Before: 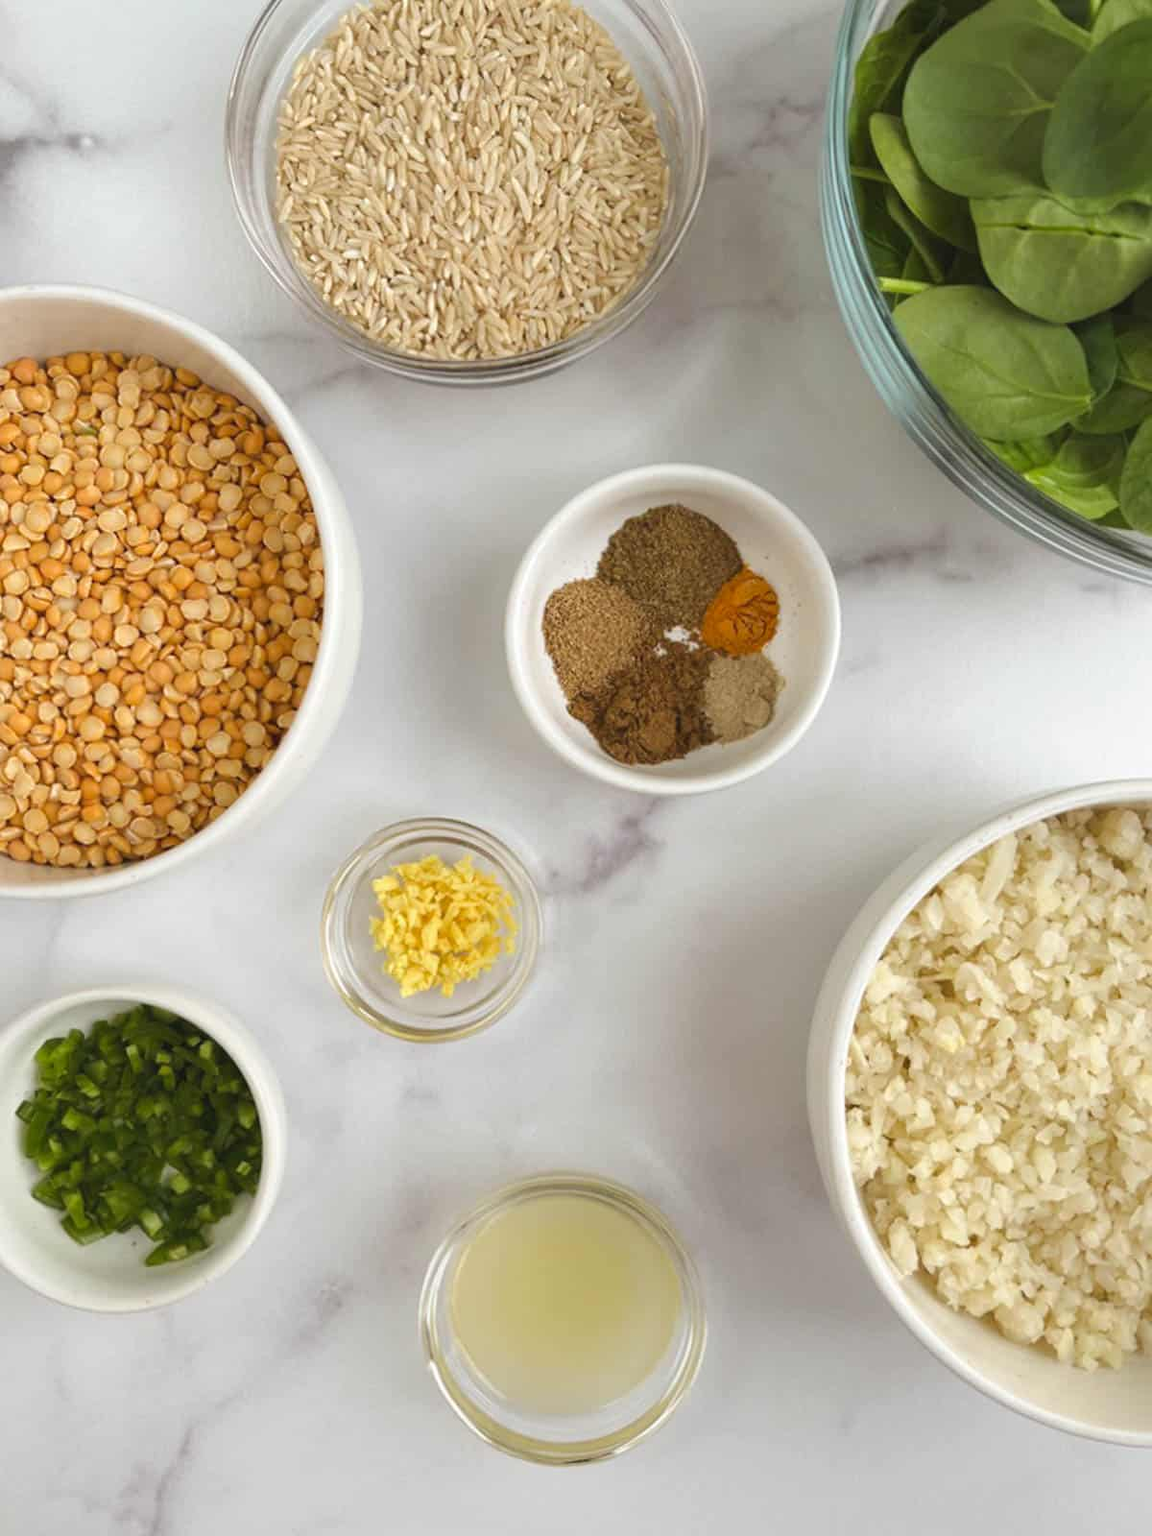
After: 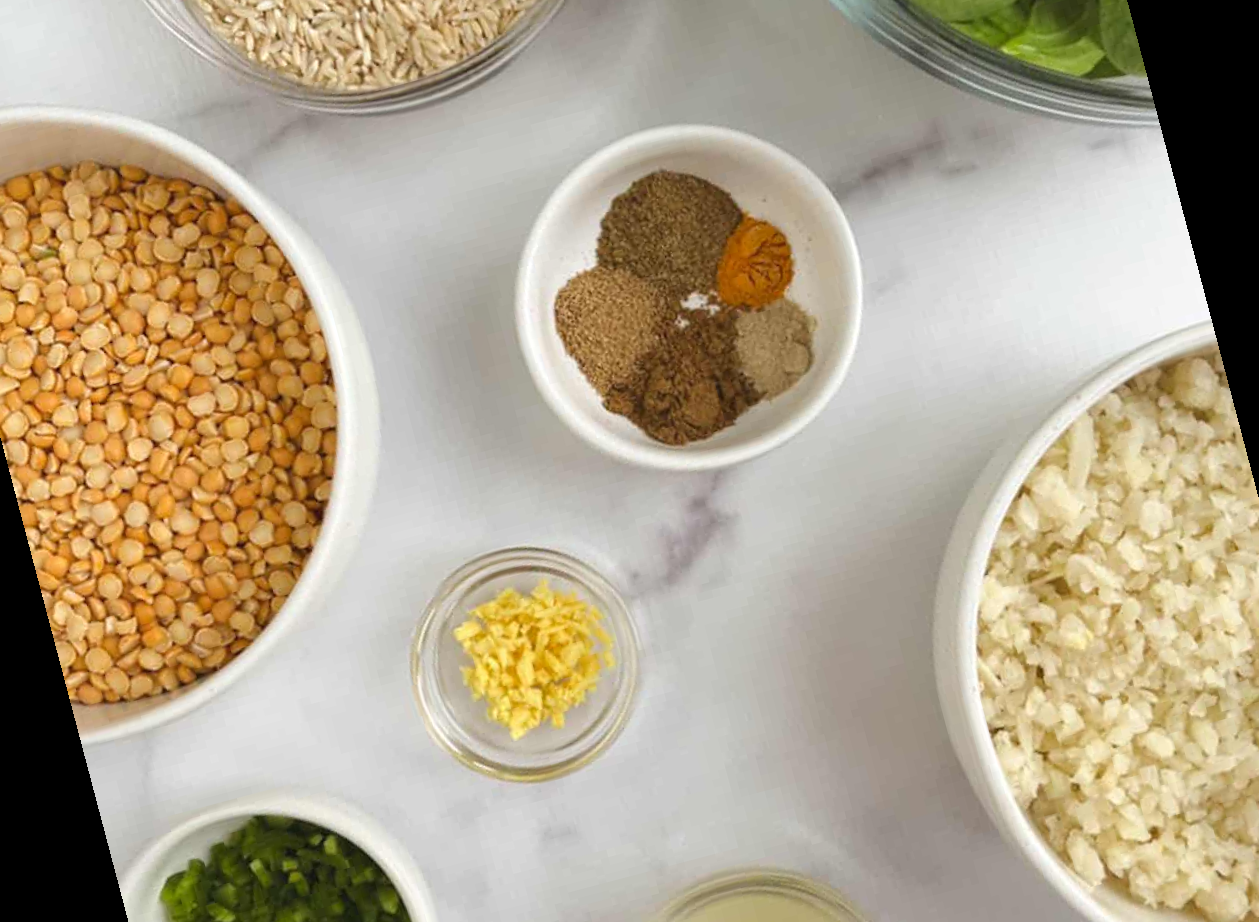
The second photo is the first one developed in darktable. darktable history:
local contrast: mode bilateral grid, contrast 15, coarseness 36, detail 105%, midtone range 0.2
rotate and perspective: rotation -14.8°, crop left 0.1, crop right 0.903, crop top 0.25, crop bottom 0.748
